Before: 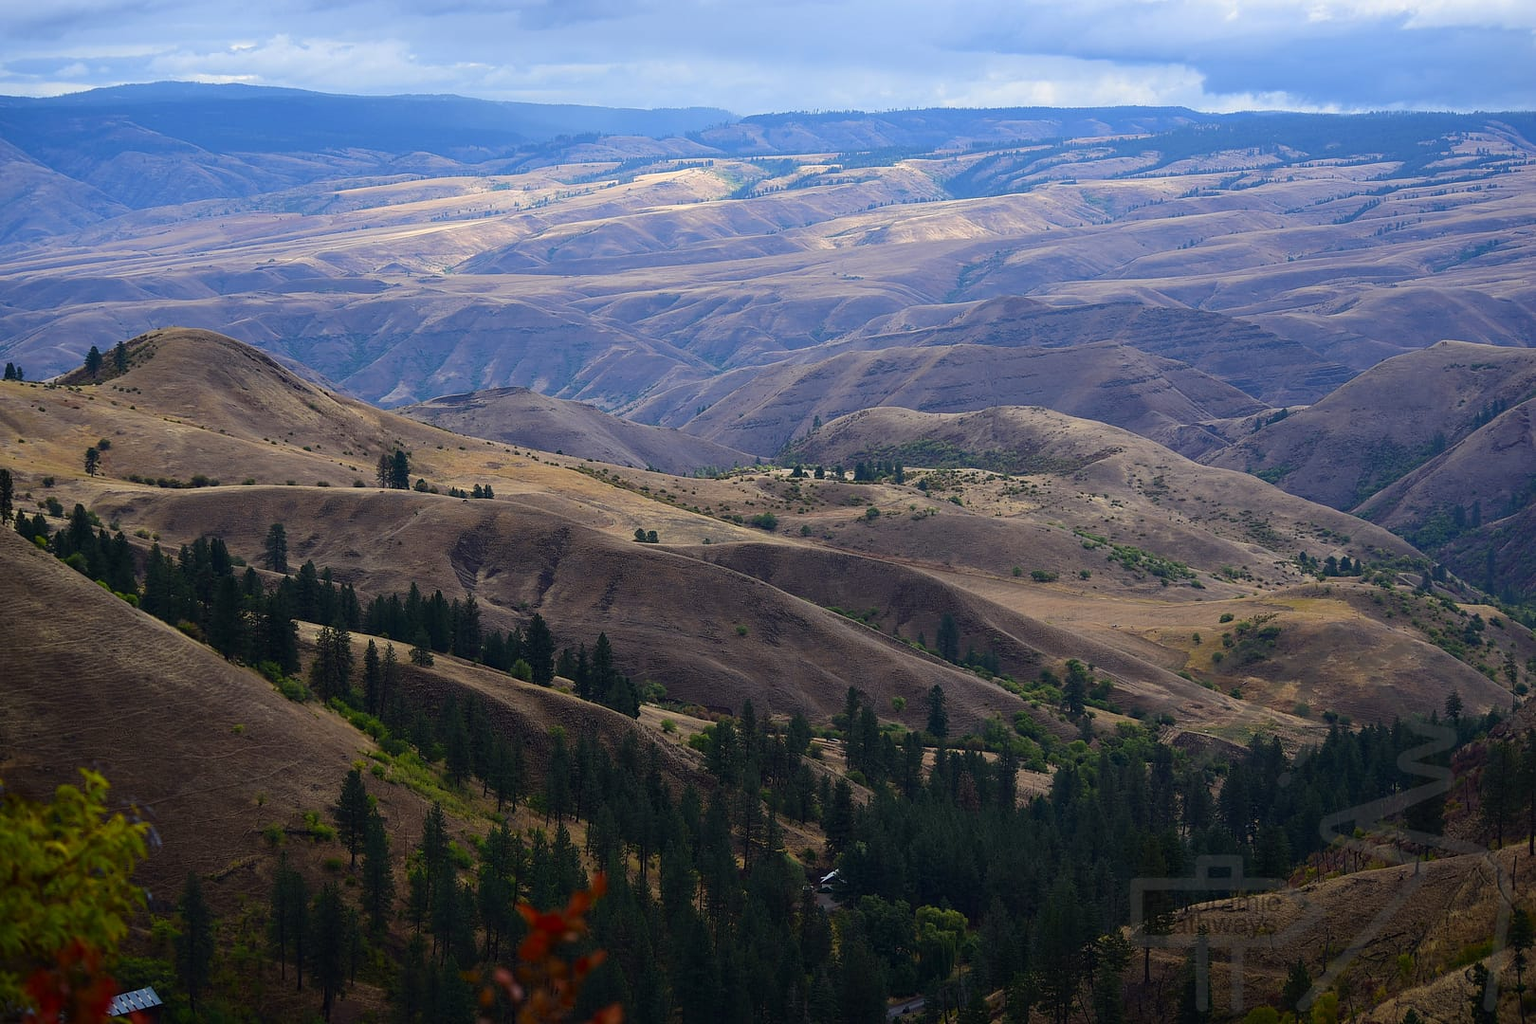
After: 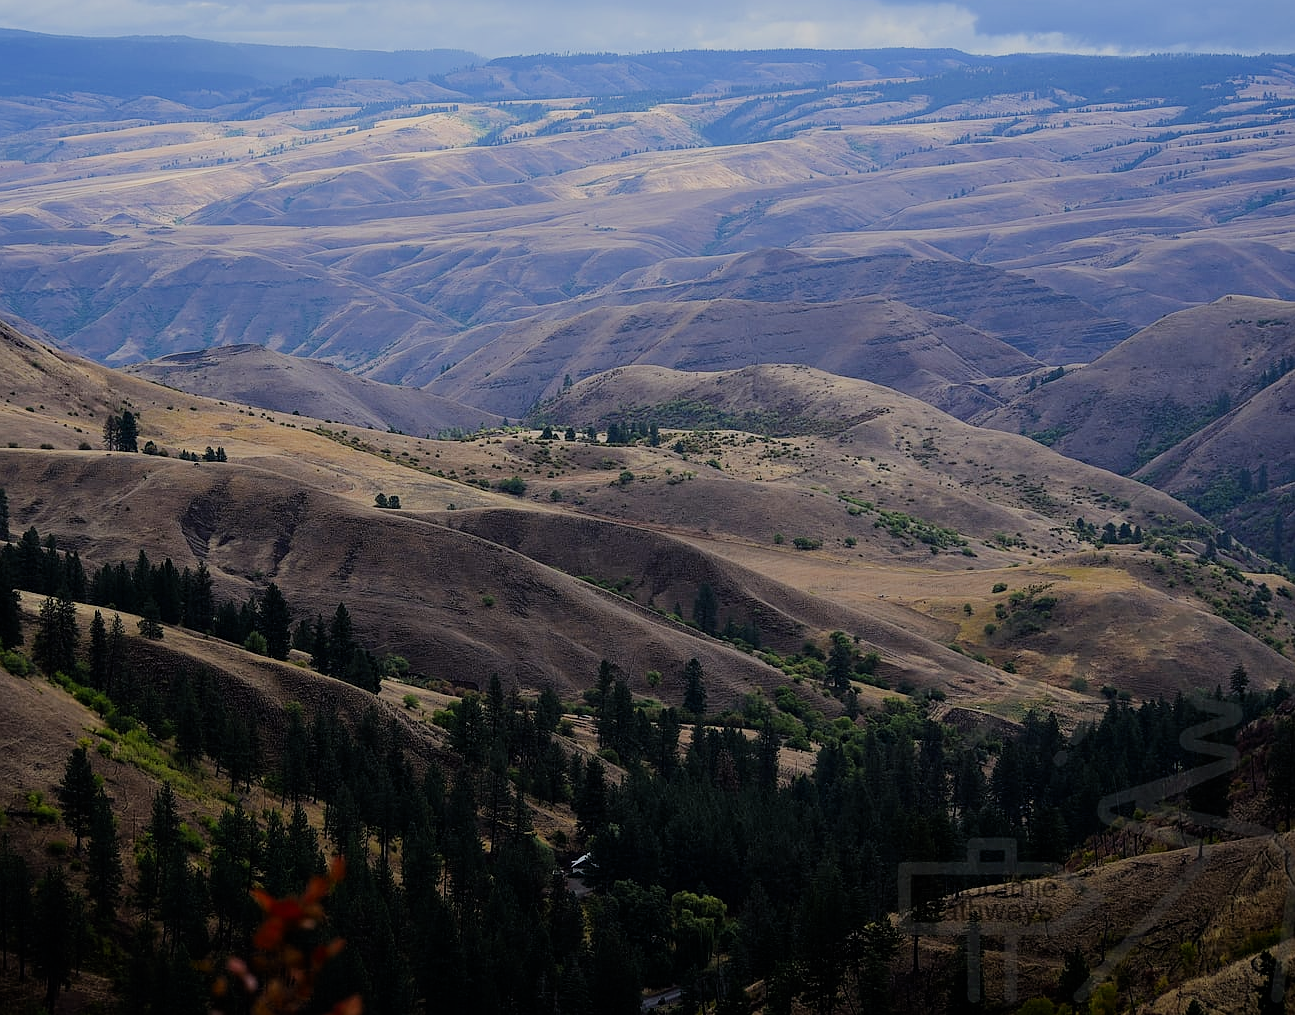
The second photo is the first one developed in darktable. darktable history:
crop and rotate: left 18.181%, top 5.999%, right 1.849%
filmic rgb: black relative exposure -7.09 EV, white relative exposure 5.35 EV, threshold 2.94 EV, hardness 3.02, enable highlight reconstruction true
sharpen: radius 1.27, amount 0.294, threshold 0.061
